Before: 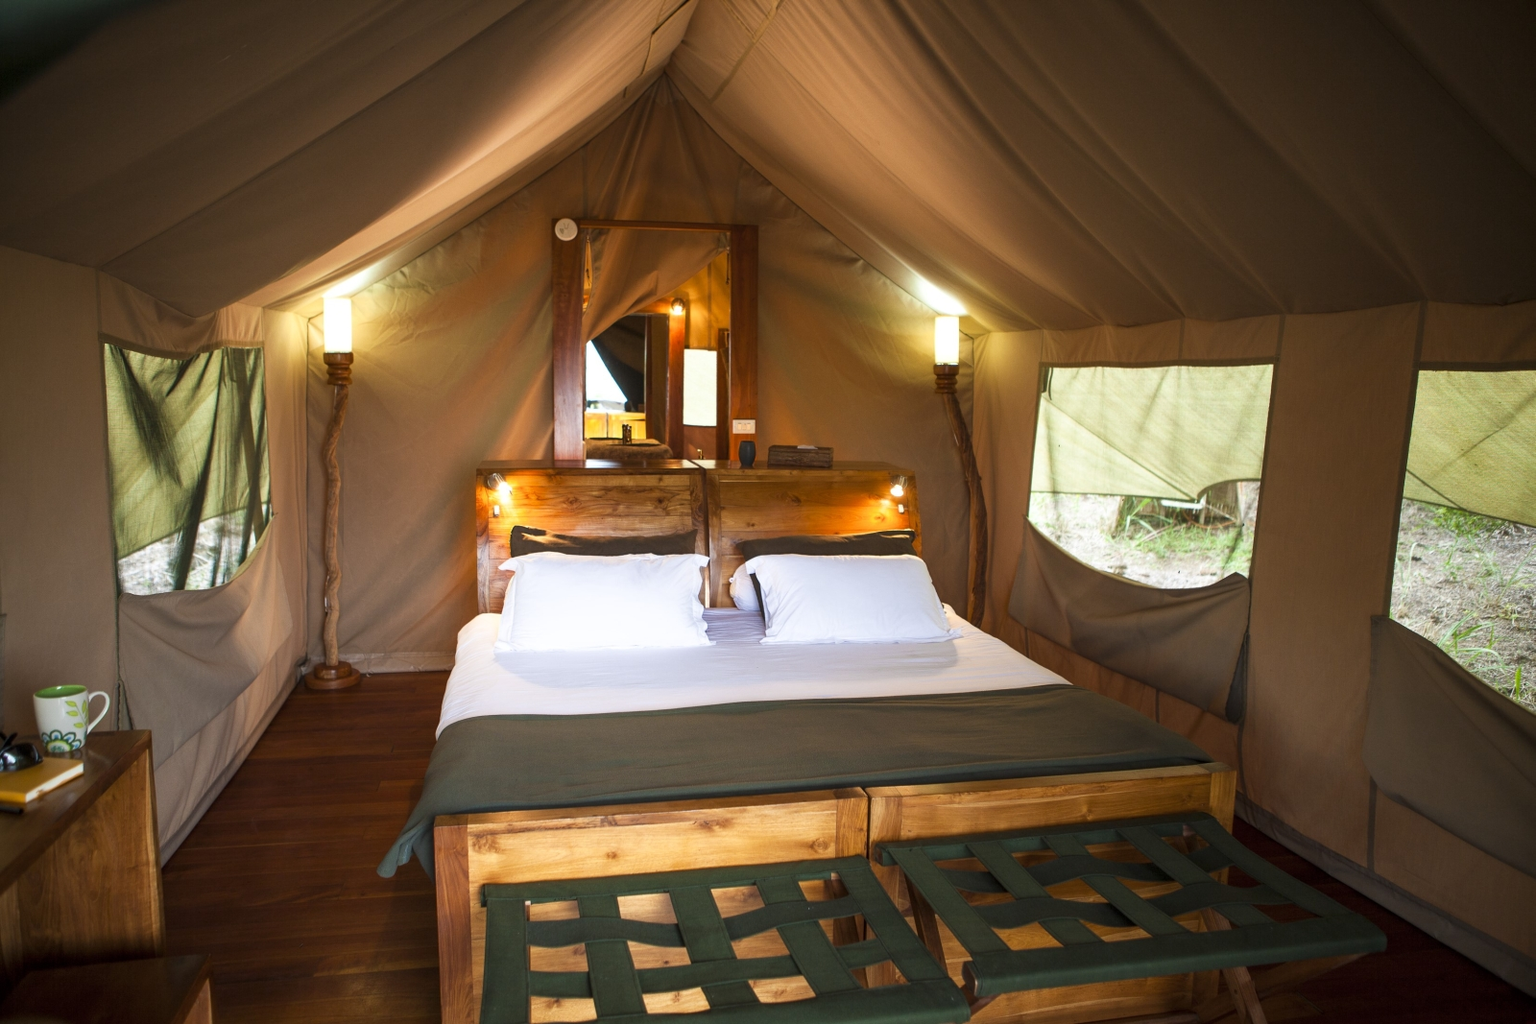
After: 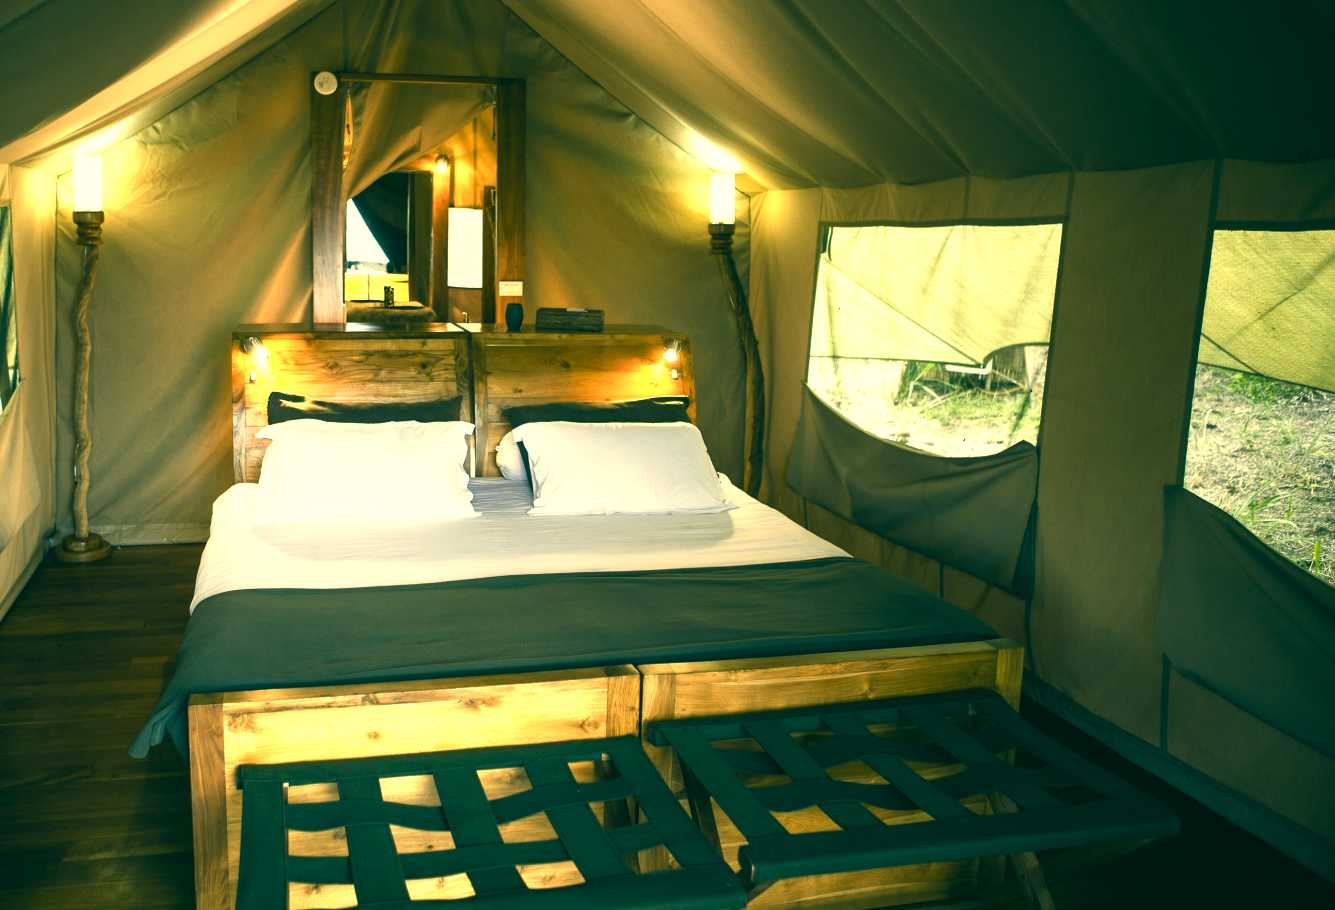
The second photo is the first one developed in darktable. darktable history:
crop: left 16.516%, top 14.634%
color zones: curves: ch0 [(0.018, 0.548) (0.197, 0.654) (0.425, 0.447) (0.605, 0.658) (0.732, 0.579)]; ch1 [(0.105, 0.531) (0.224, 0.531) (0.386, 0.39) (0.618, 0.456) (0.732, 0.456) (0.956, 0.421)]; ch2 [(0.039, 0.583) (0.215, 0.465) (0.399, 0.544) (0.465, 0.548) (0.614, 0.447) (0.724, 0.43) (0.882, 0.623) (0.956, 0.632)]
color correction: highlights a* 1.86, highlights b* 34.02, shadows a* -35.98, shadows b* -6
